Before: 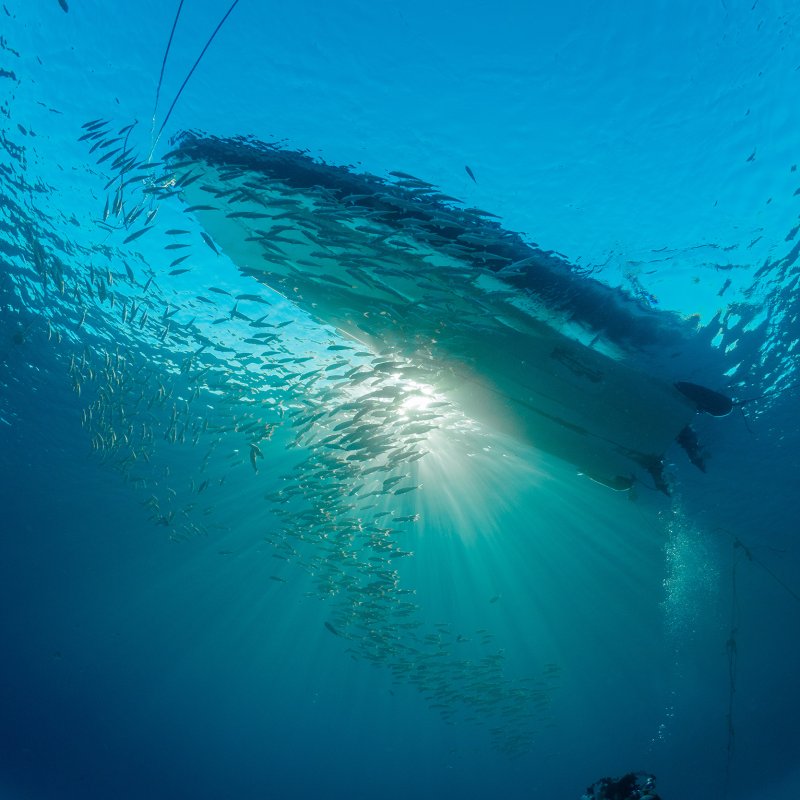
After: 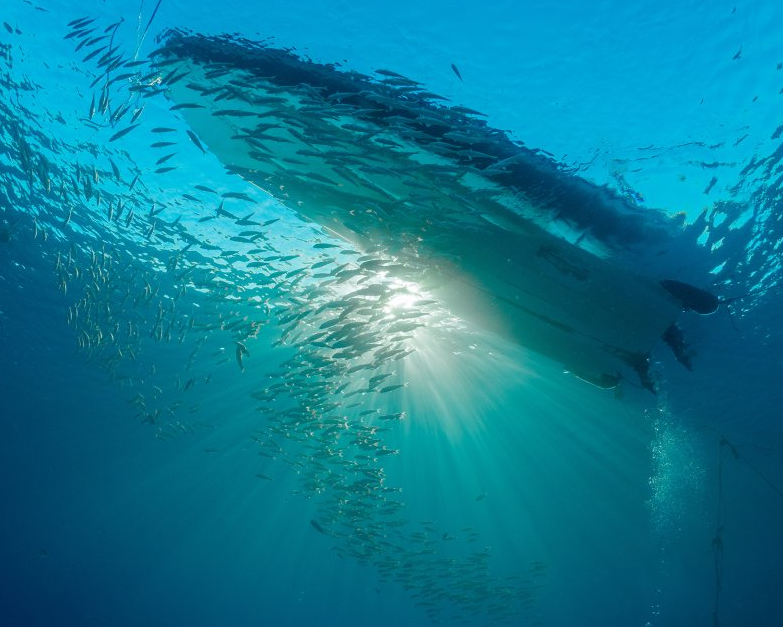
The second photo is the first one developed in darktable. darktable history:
crop and rotate: left 1.893%, top 12.799%, right 0.195%, bottom 8.798%
